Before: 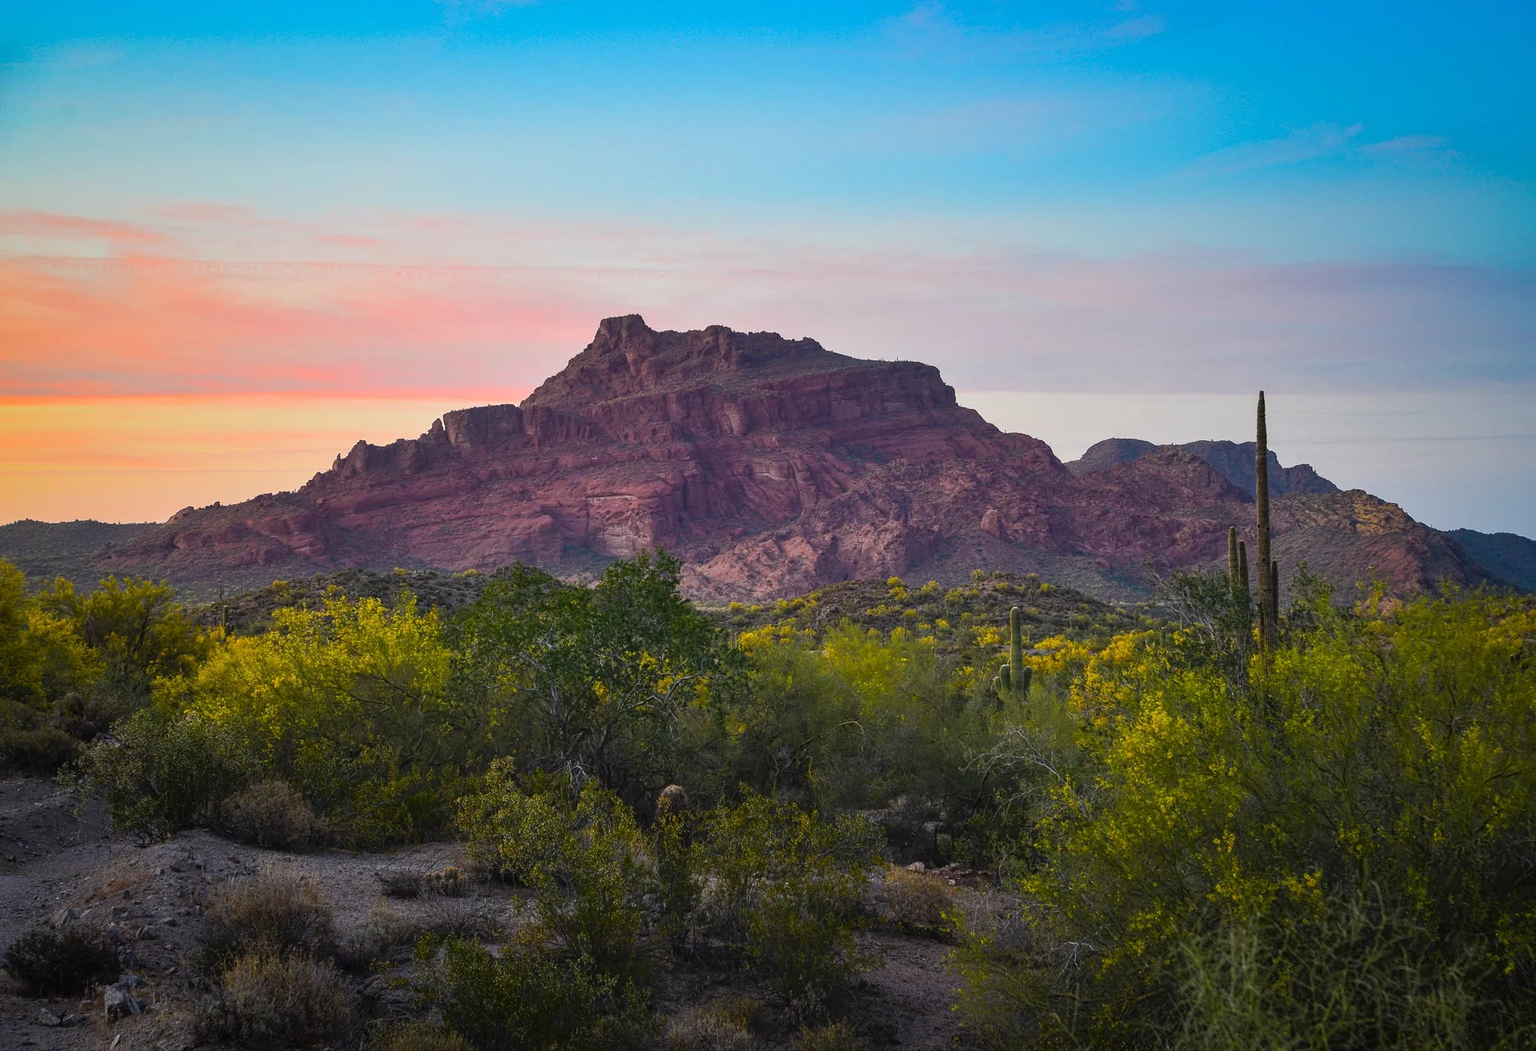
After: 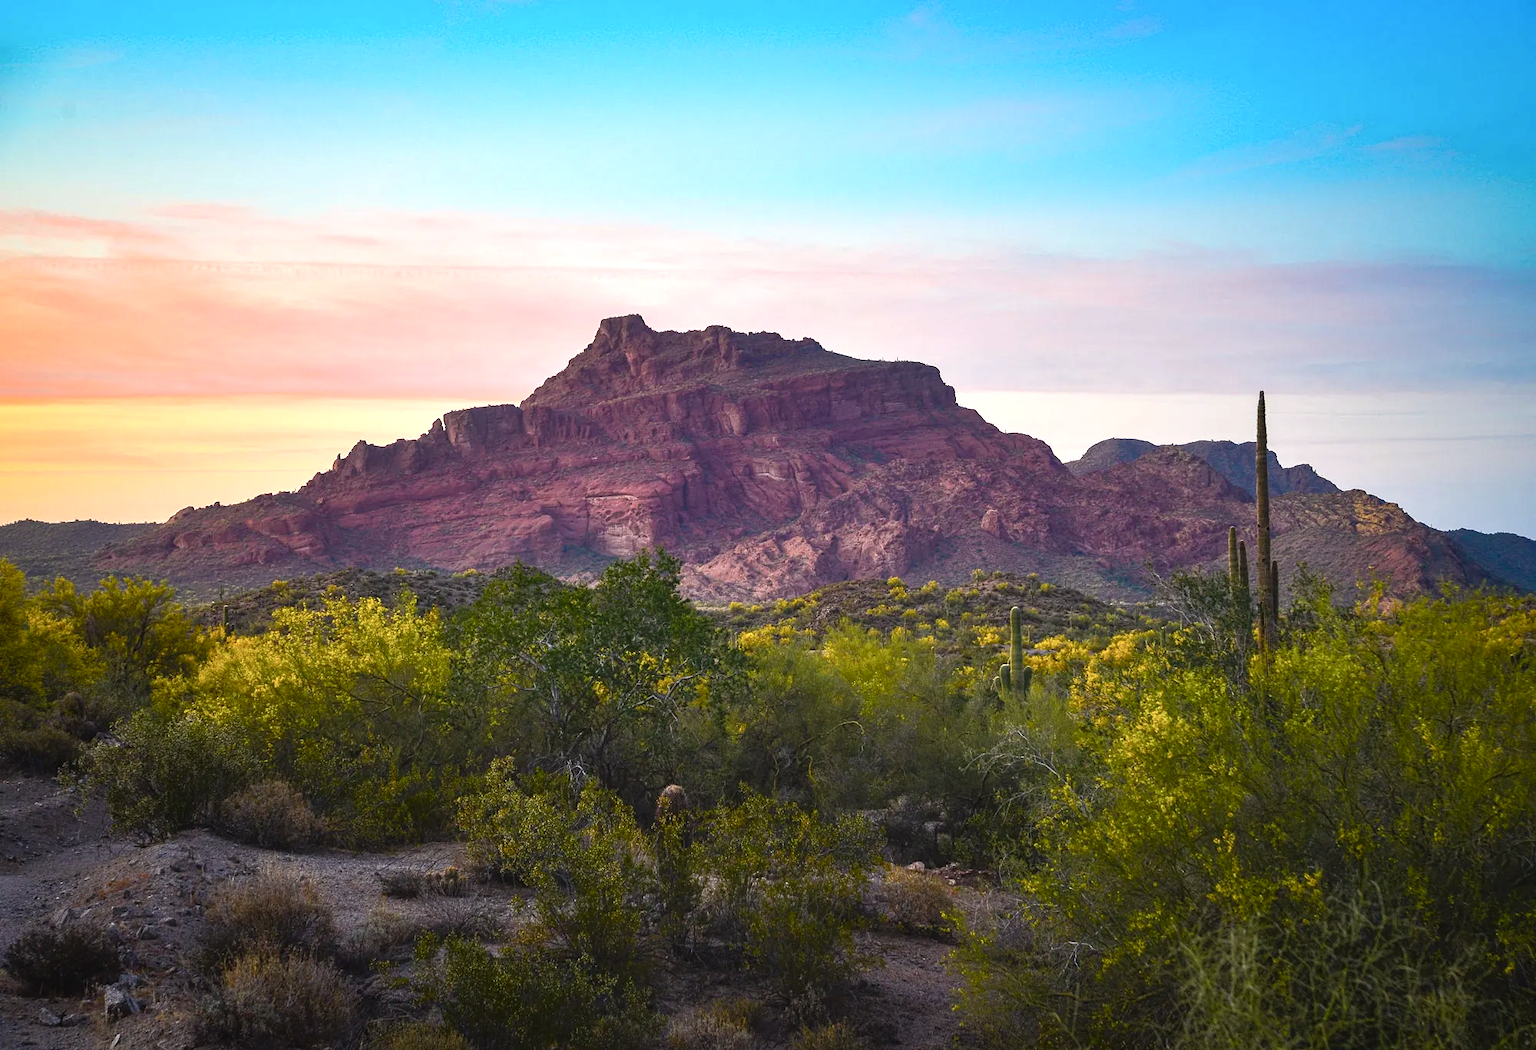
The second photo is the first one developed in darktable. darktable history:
exposure: exposure 0.507 EV, compensate highlight preservation false
color balance rgb: shadows lift › chroma 1%, shadows lift › hue 28.8°, power › hue 60°, highlights gain › chroma 1%, highlights gain › hue 60°, global offset › luminance 0.25%, perceptual saturation grading › highlights -20%, perceptual saturation grading › shadows 20%, perceptual brilliance grading › highlights 5%, perceptual brilliance grading › shadows -10%, global vibrance 19.67%
